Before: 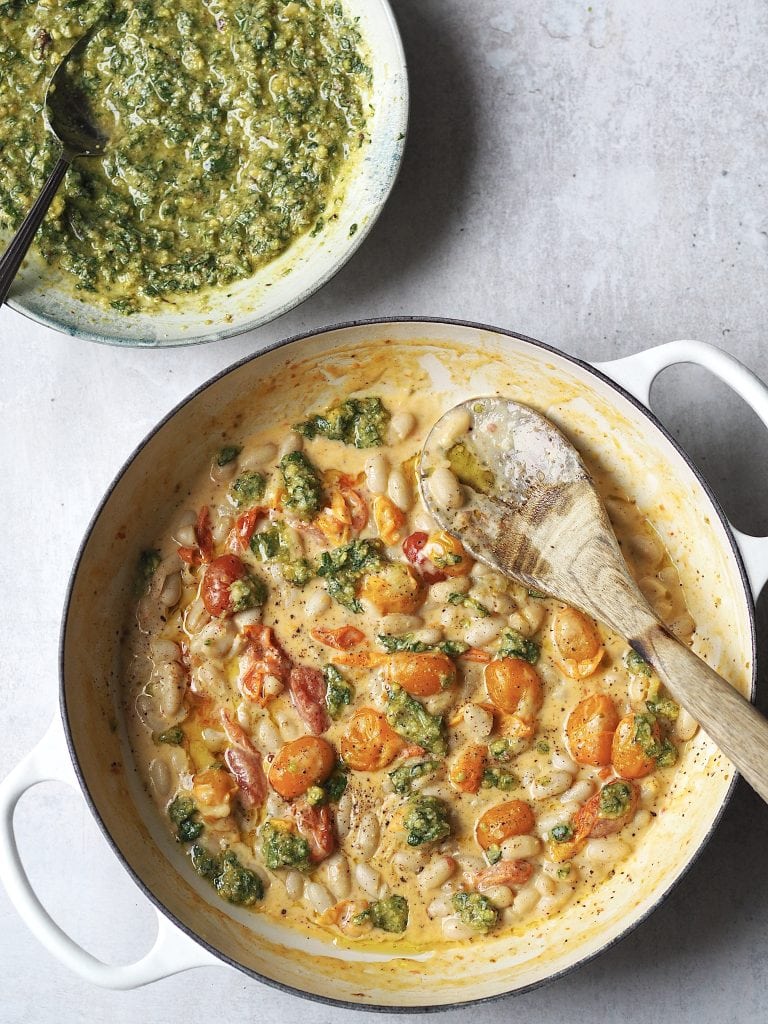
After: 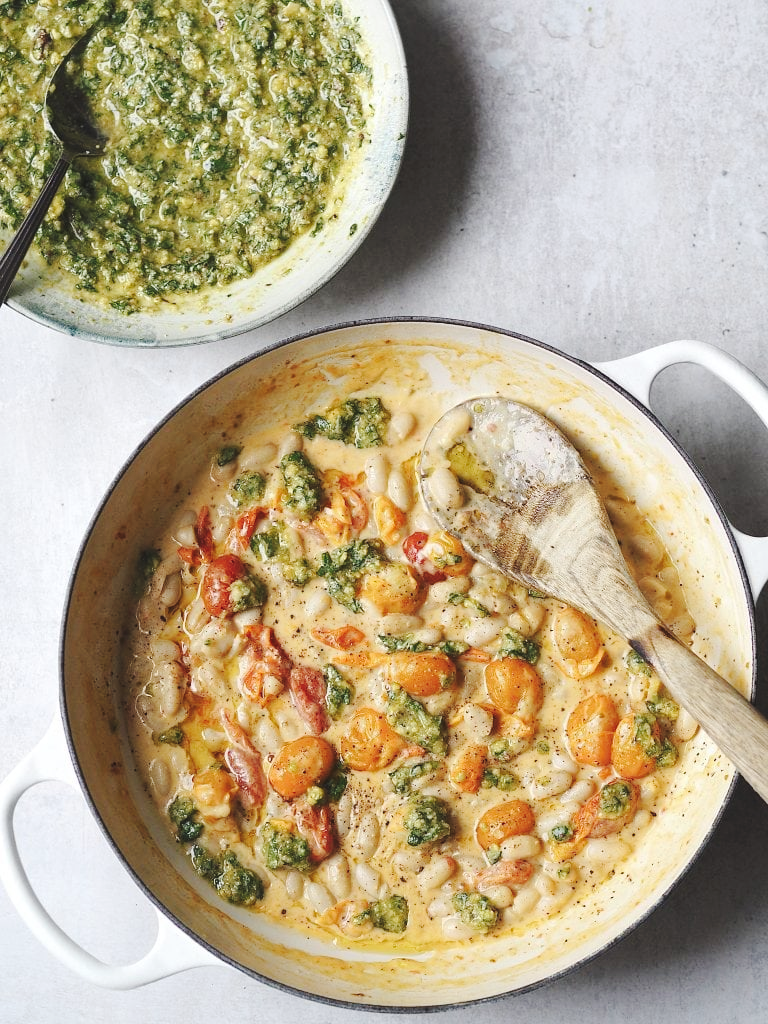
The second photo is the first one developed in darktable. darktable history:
tone curve: curves: ch0 [(0, 0) (0.003, 0.06) (0.011, 0.071) (0.025, 0.085) (0.044, 0.104) (0.069, 0.123) (0.1, 0.146) (0.136, 0.167) (0.177, 0.205) (0.224, 0.248) (0.277, 0.309) (0.335, 0.384) (0.399, 0.467) (0.468, 0.553) (0.543, 0.633) (0.623, 0.698) (0.709, 0.769) (0.801, 0.841) (0.898, 0.912) (1, 1)], preserve colors none
